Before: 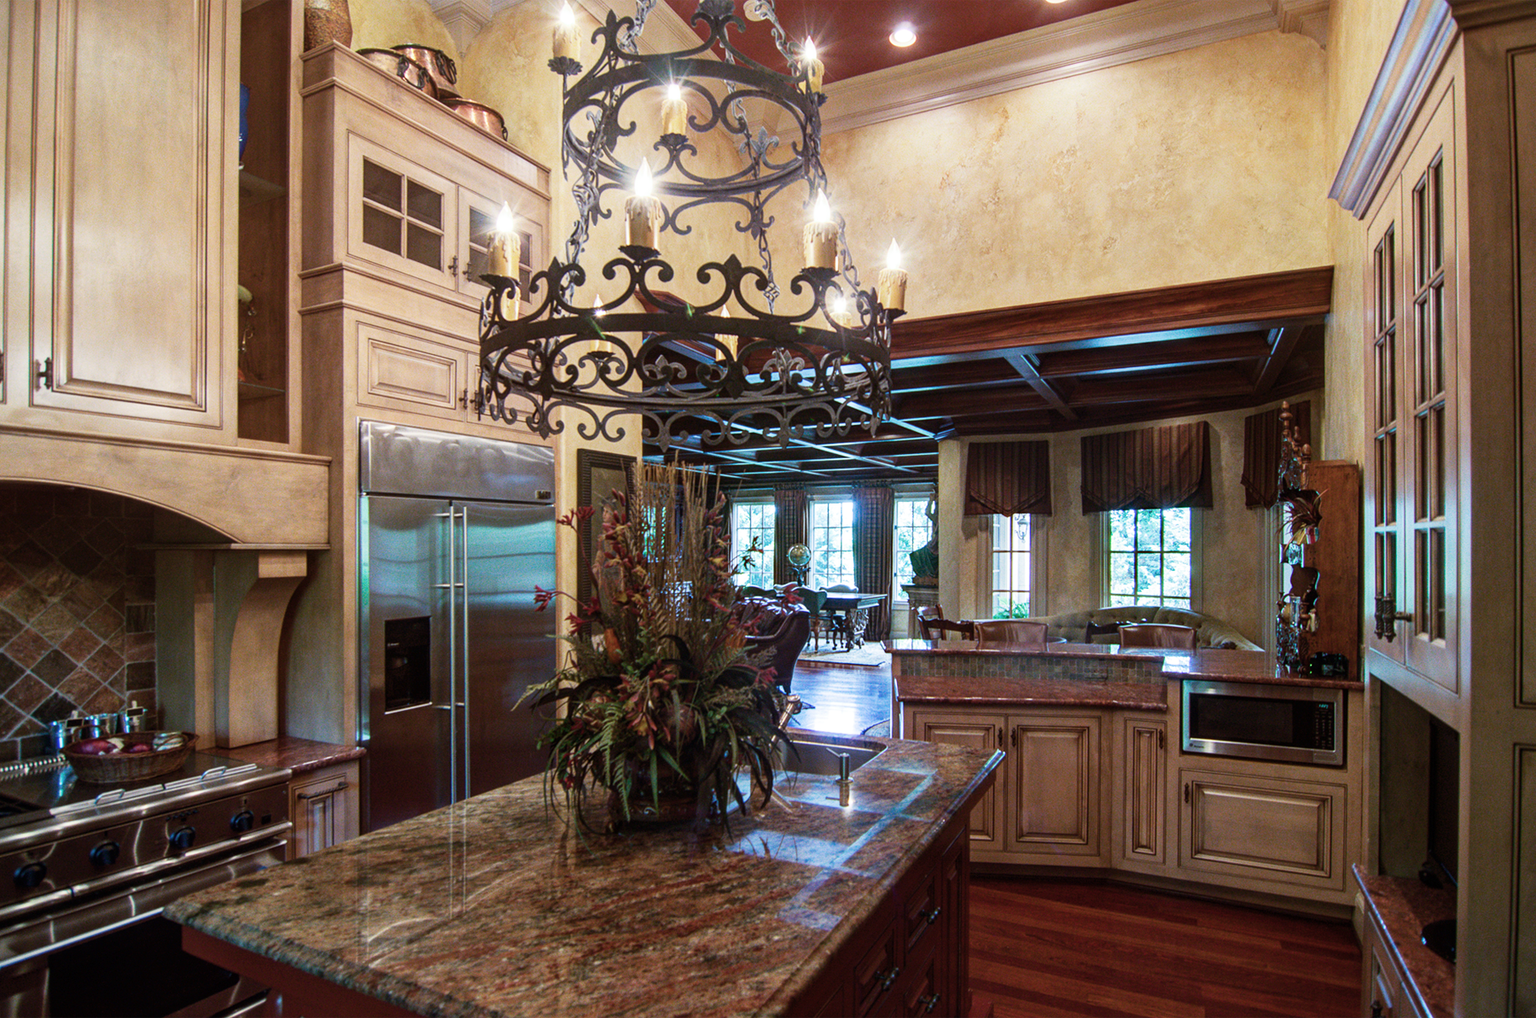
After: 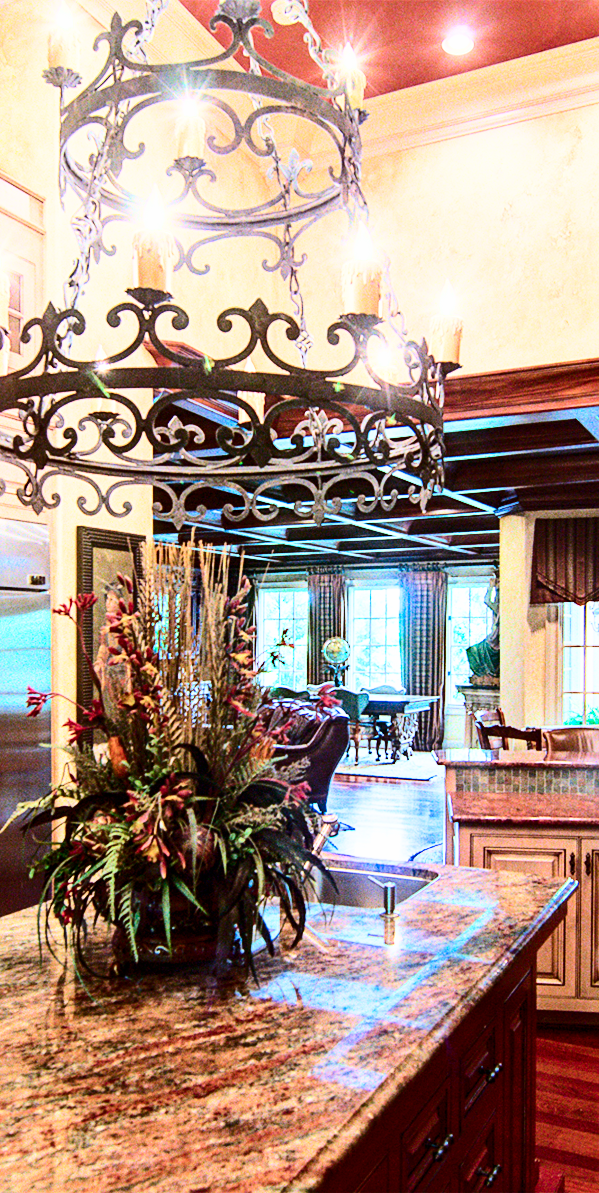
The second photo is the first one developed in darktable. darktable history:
exposure: exposure 2.207 EV, compensate highlight preservation false
sharpen: amount 0.2
crop: left 33.36%, right 33.36%
filmic rgb: black relative exposure -7.15 EV, white relative exposure 5.36 EV, hardness 3.02, color science v6 (2022)
contrast brightness saturation: contrast 0.32, brightness -0.08, saturation 0.17
